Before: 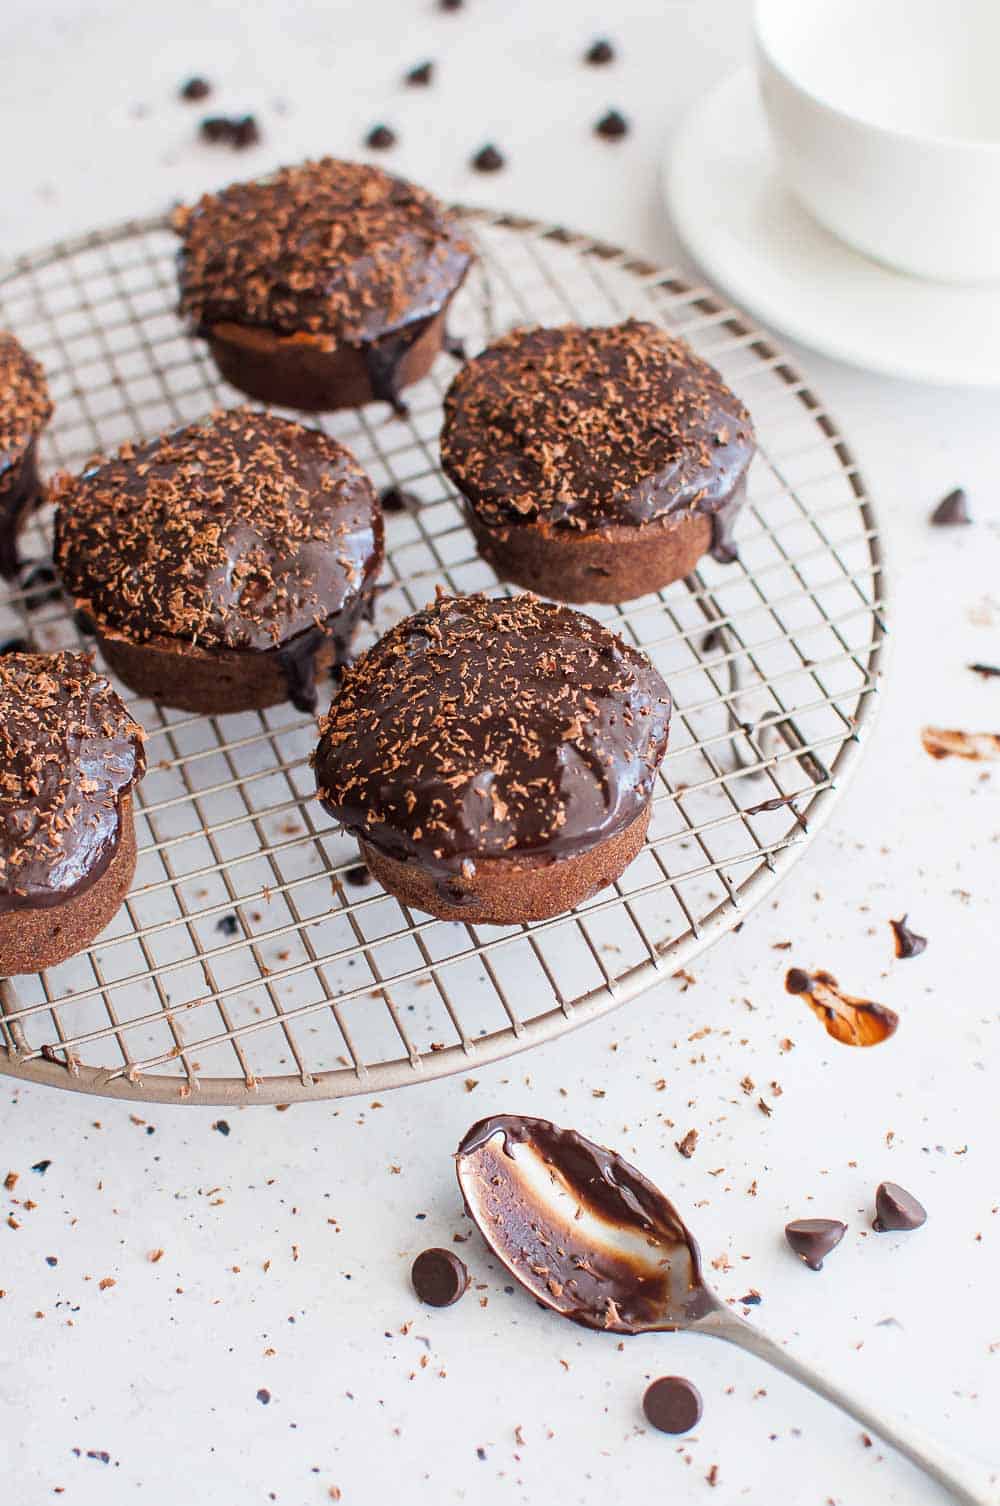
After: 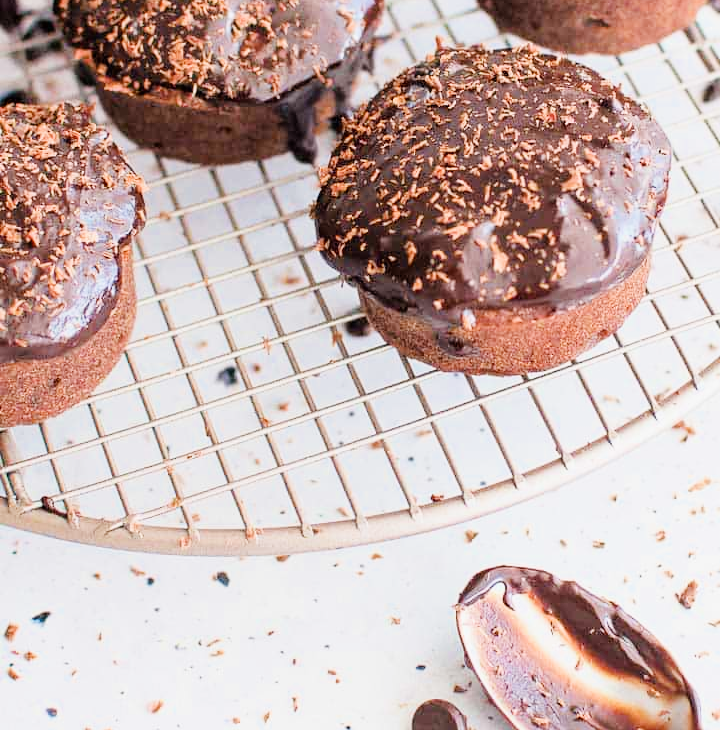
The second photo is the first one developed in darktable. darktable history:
filmic rgb: black relative exposure -7.65 EV, white relative exposure 4.56 EV, hardness 3.61
exposure: black level correction 0, exposure 1.388 EV, compensate exposure bias true, compensate highlight preservation false
crop: top 36.498%, right 27.964%, bottom 14.995%
